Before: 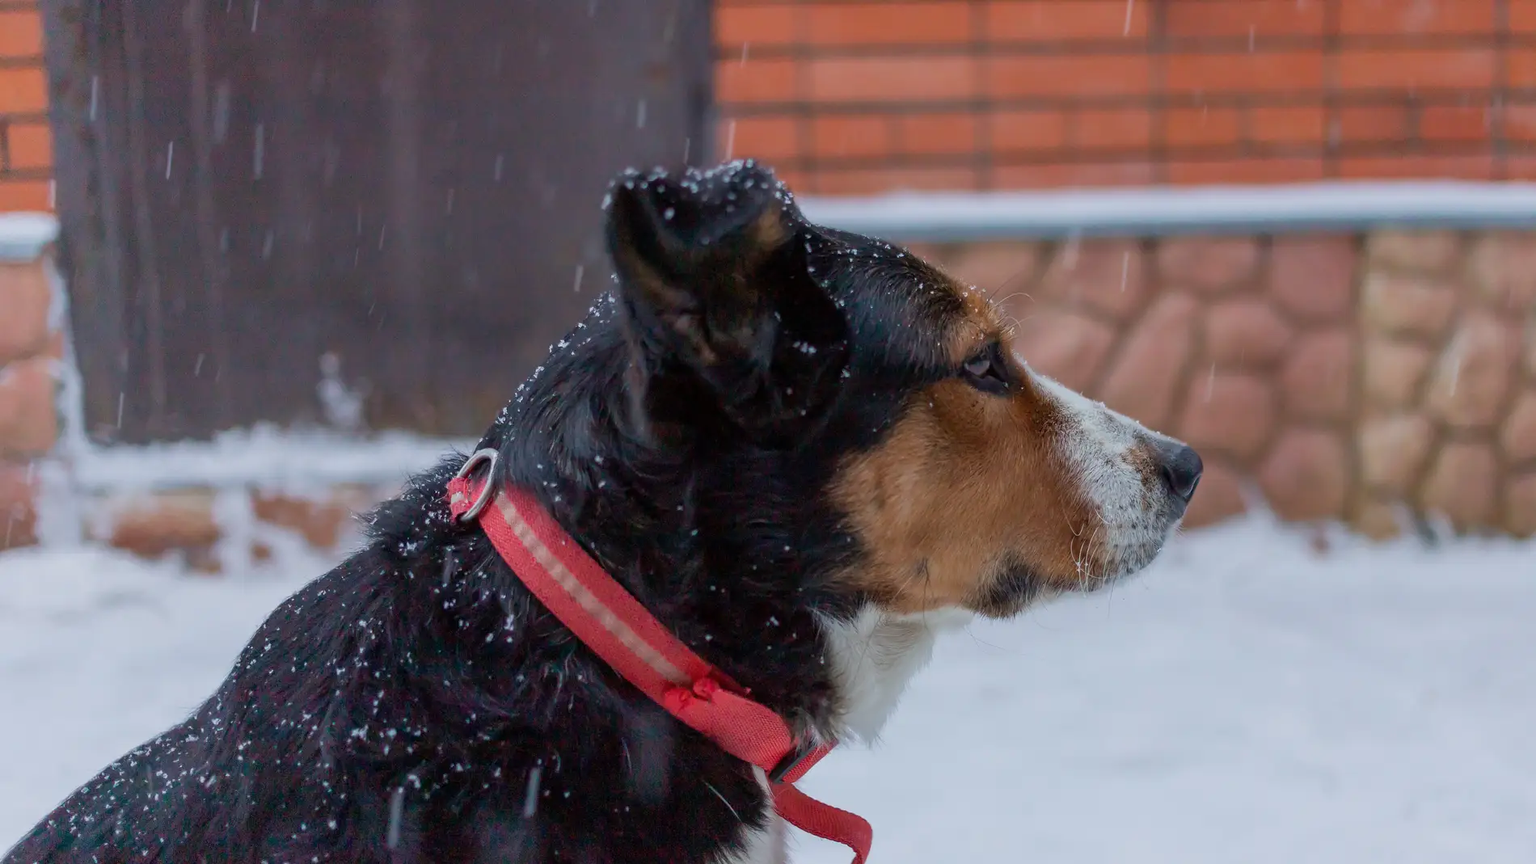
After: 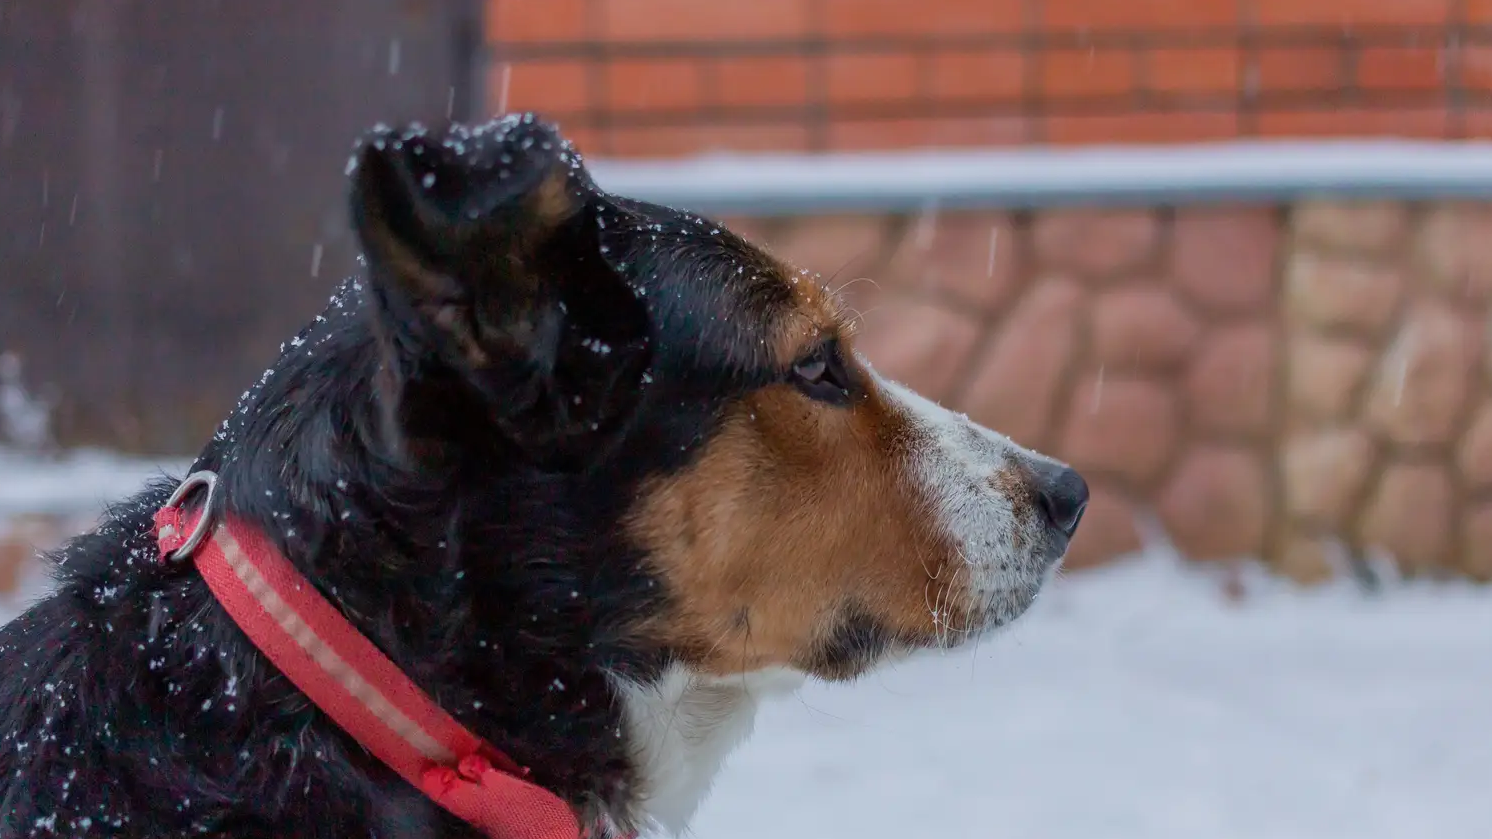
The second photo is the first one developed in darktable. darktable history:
crop and rotate: left 21.085%, top 7.925%, right 0.381%, bottom 13.508%
